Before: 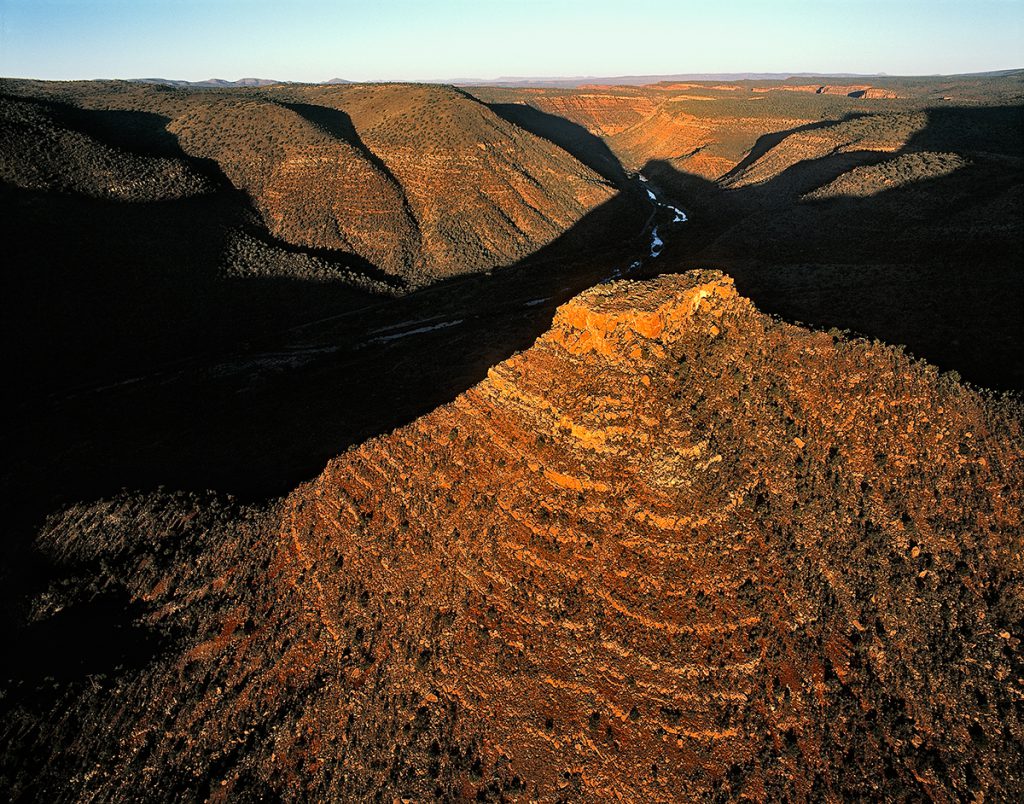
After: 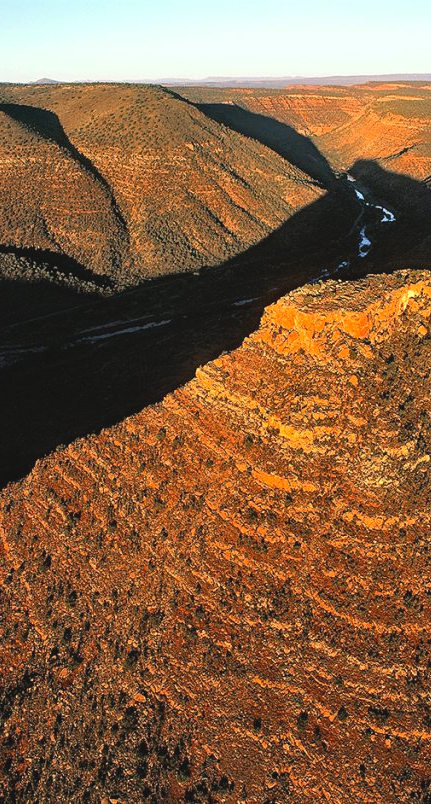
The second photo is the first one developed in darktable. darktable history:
contrast brightness saturation: contrast -0.11
exposure: exposure 0.376 EV, compensate highlight preservation false
crop: left 28.583%, right 29.231%
